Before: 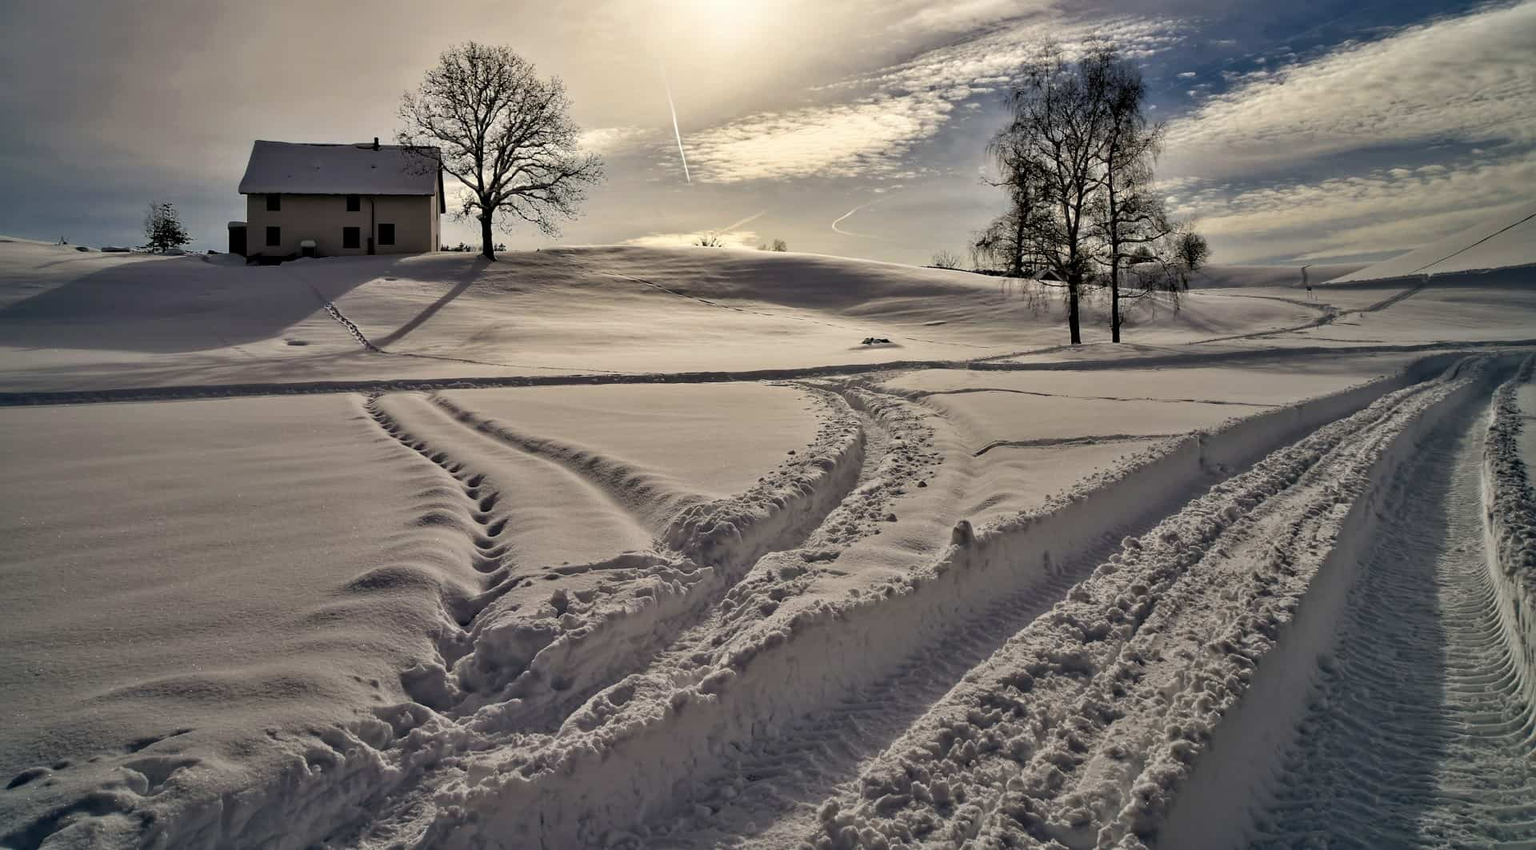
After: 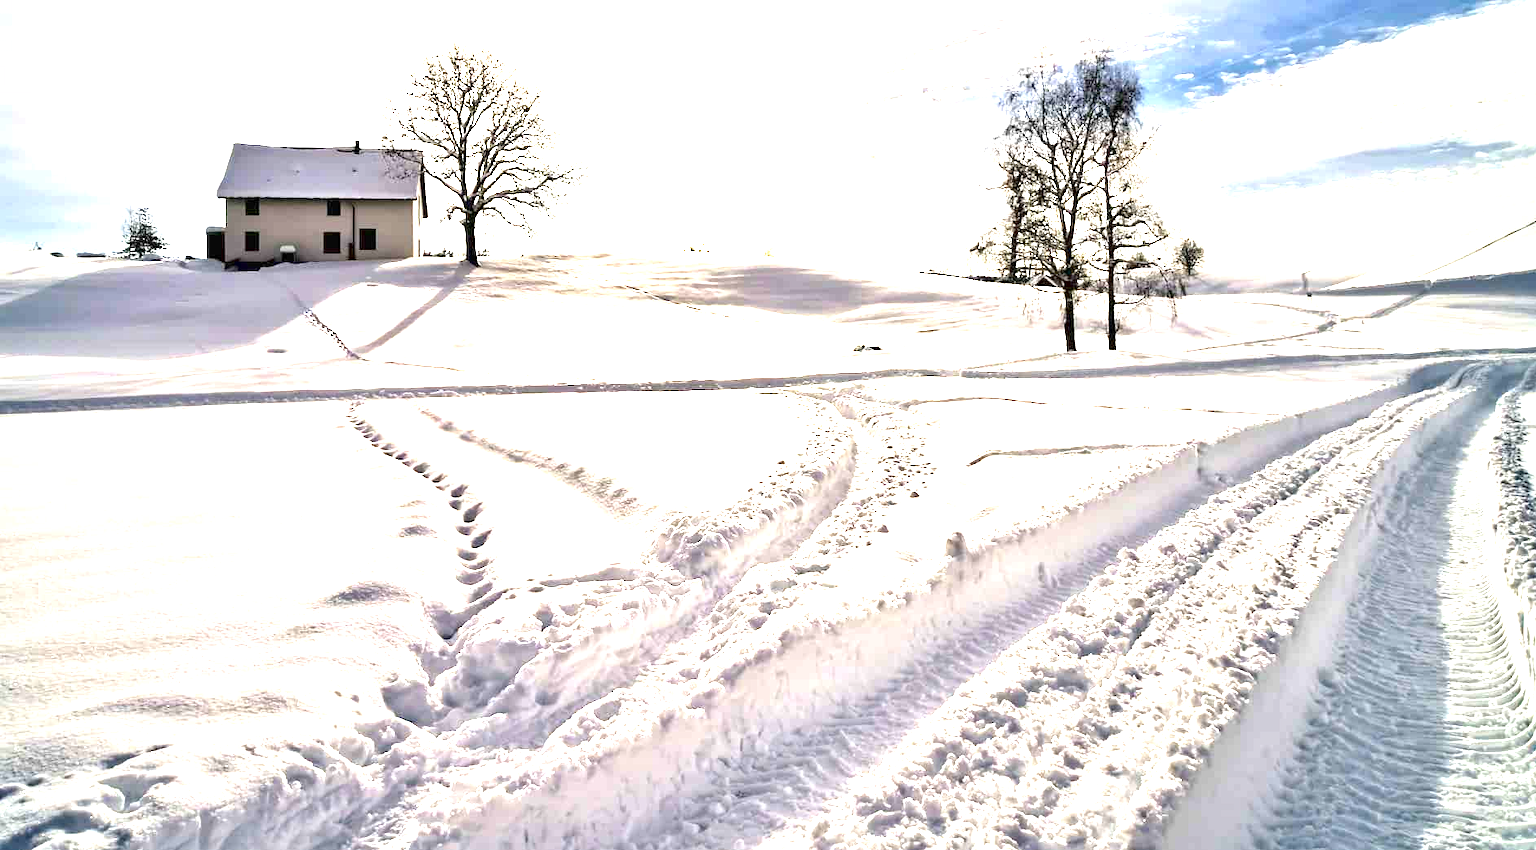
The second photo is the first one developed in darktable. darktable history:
exposure: exposure 3 EV, compensate highlight preservation false
crop: left 1.743%, right 0.268%, bottom 2.011%
